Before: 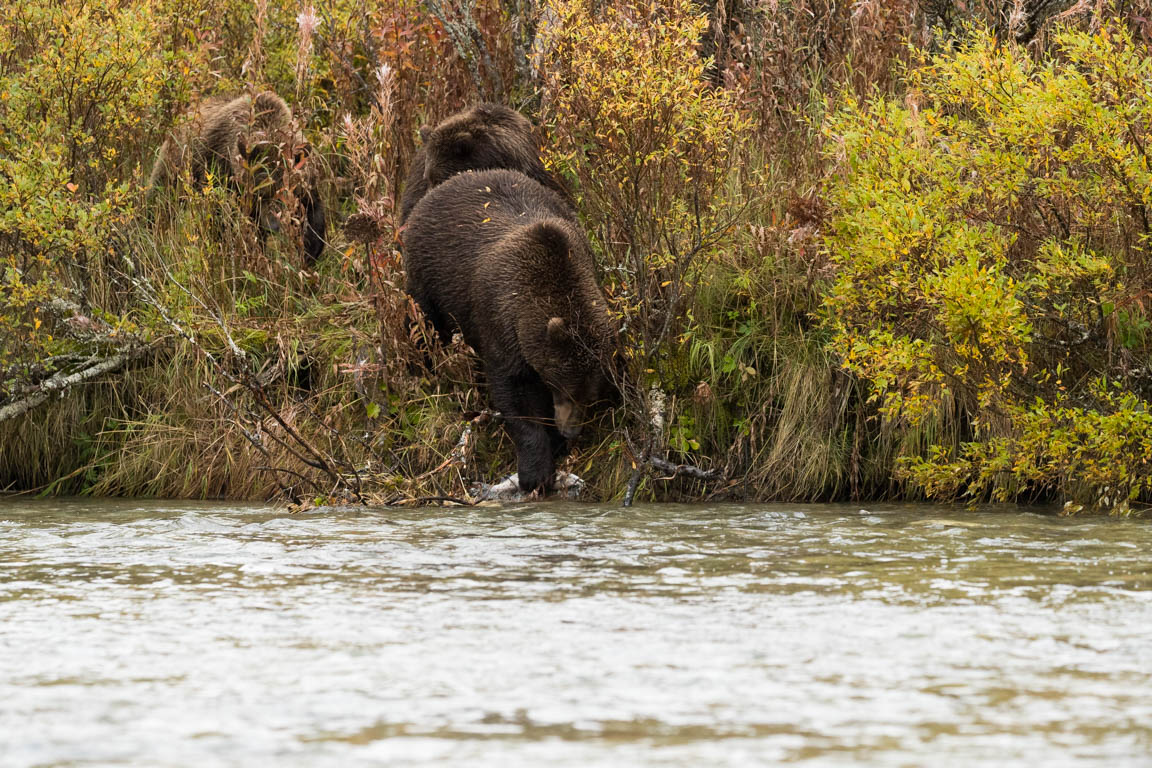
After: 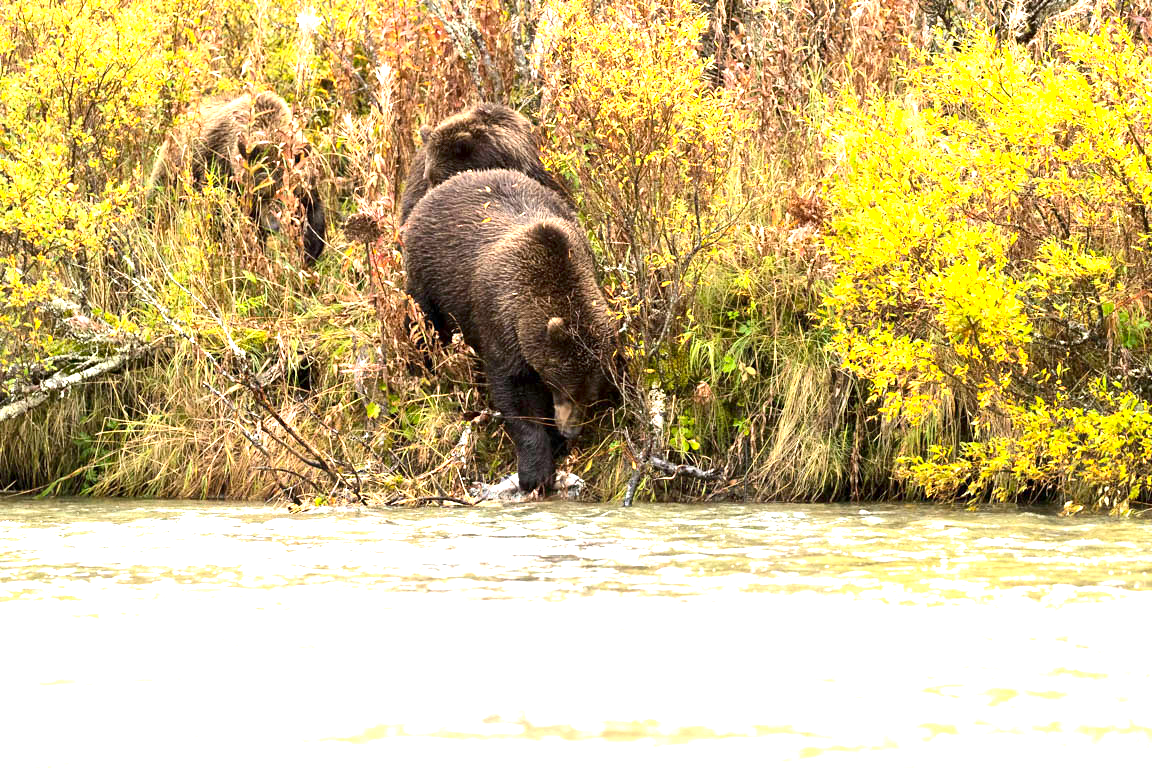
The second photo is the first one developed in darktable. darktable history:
contrast brightness saturation: contrast 0.152, brightness -0.007, saturation 0.099
exposure: black level correction 0.001, exposure 1.842 EV, compensate highlight preservation false
